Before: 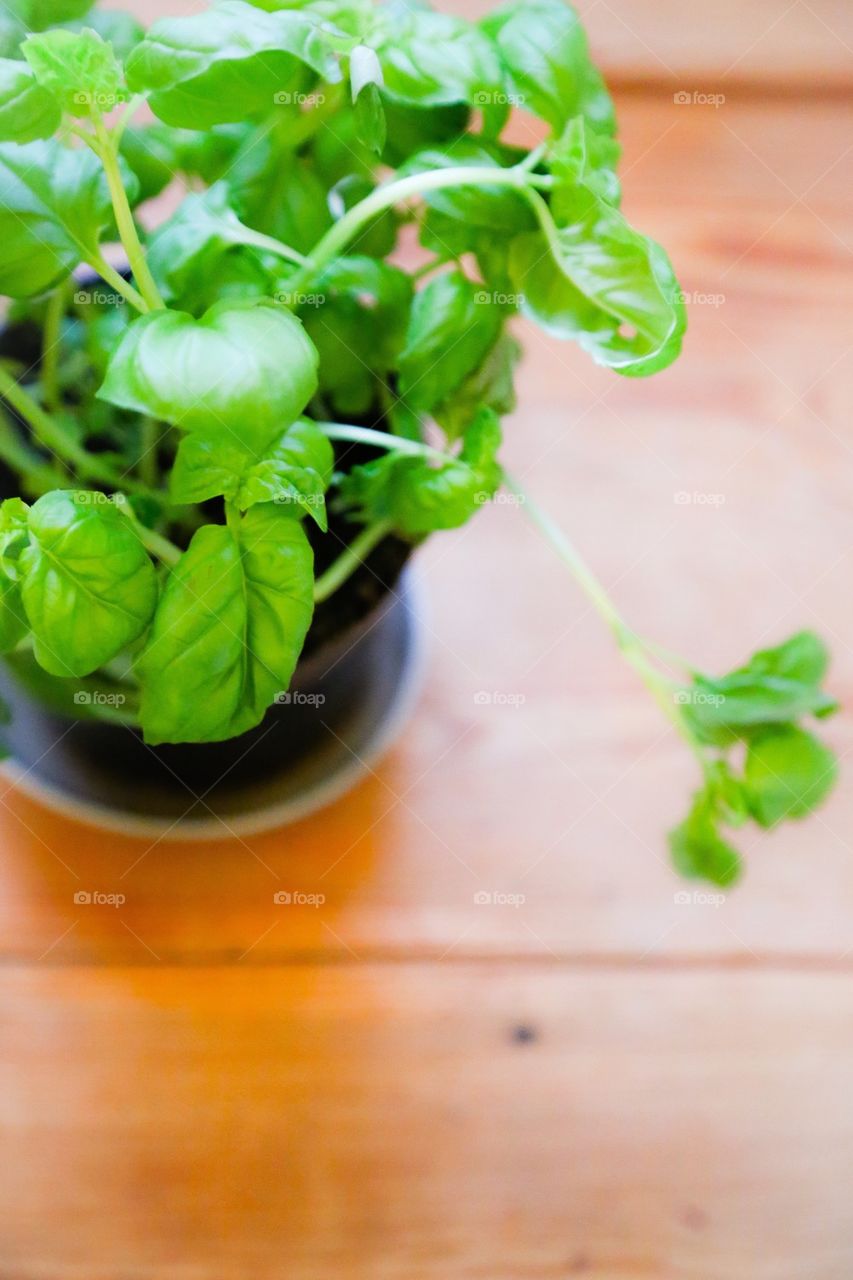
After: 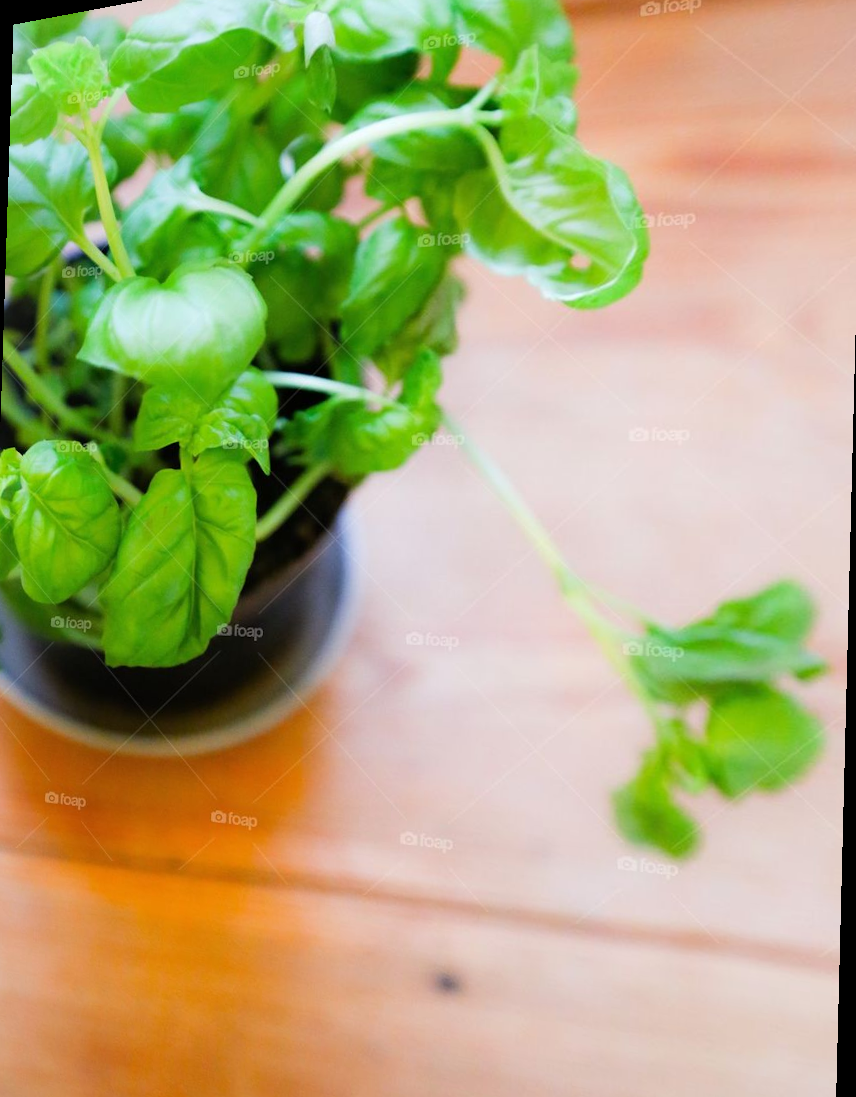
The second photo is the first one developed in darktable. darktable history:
rotate and perspective: rotation 1.69°, lens shift (vertical) -0.023, lens shift (horizontal) -0.291, crop left 0.025, crop right 0.988, crop top 0.092, crop bottom 0.842
